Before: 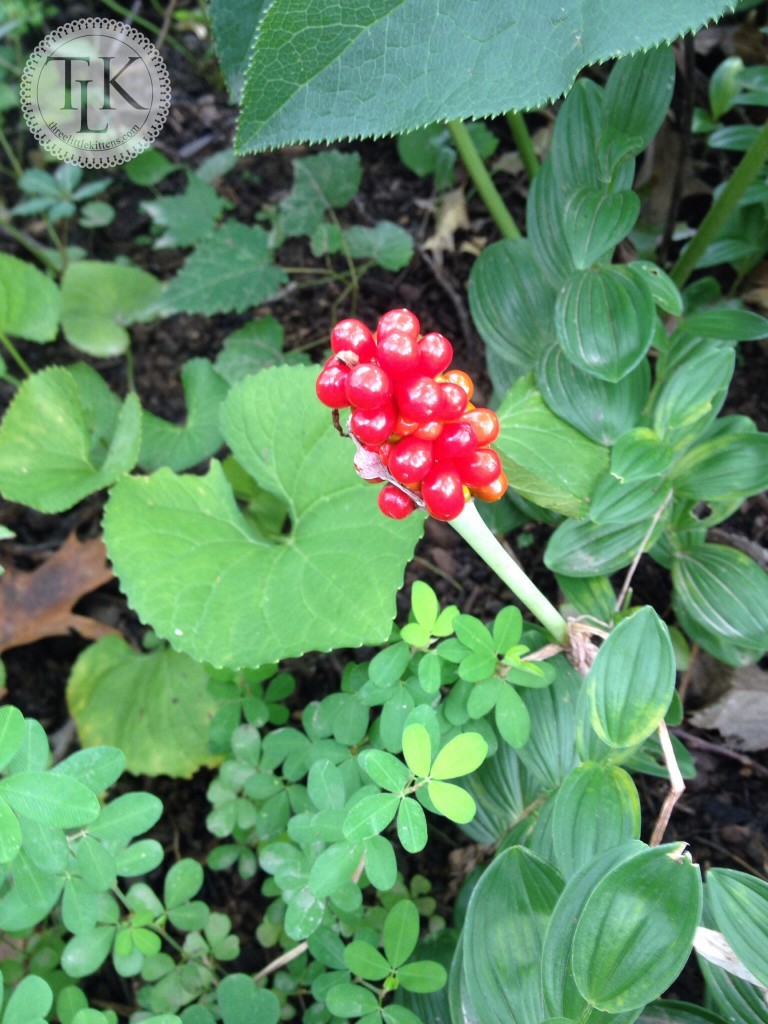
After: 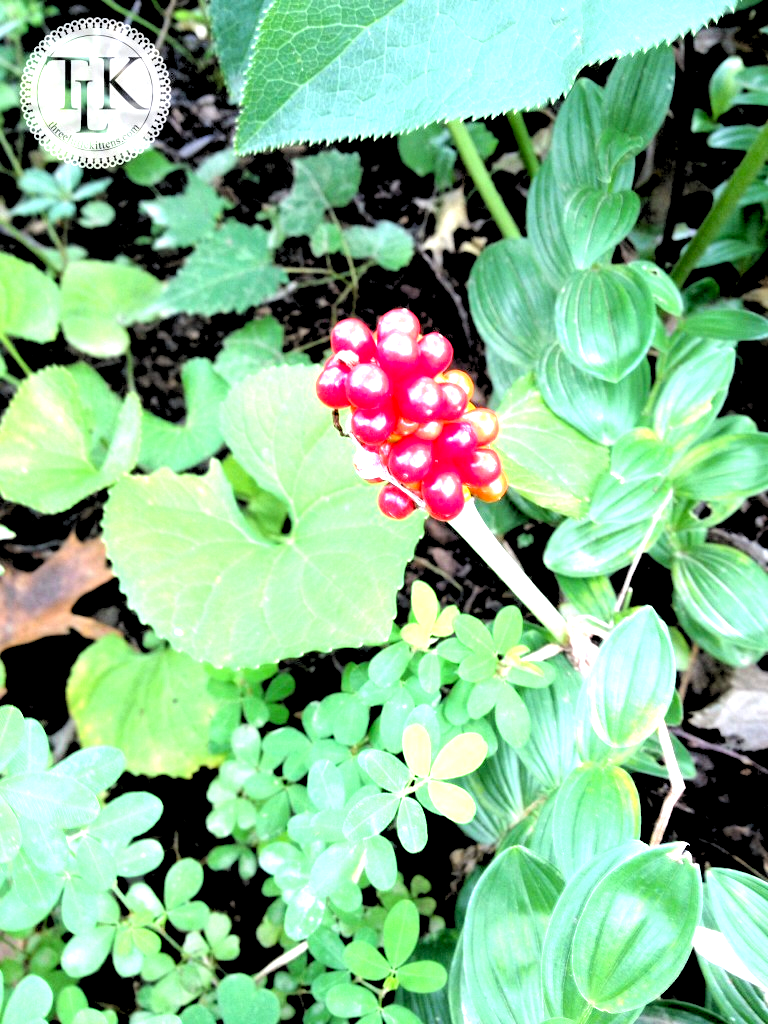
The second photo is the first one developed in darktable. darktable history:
exposure: black level correction 0.01, exposure 1 EV, compensate highlight preservation false
tone equalizer: -8 EV -0.417 EV, -7 EV -0.389 EV, -6 EV -0.333 EV, -5 EV -0.222 EV, -3 EV 0.222 EV, -2 EV 0.333 EV, -1 EV 0.389 EV, +0 EV 0.417 EV, edges refinement/feathering 500, mask exposure compensation -1.57 EV, preserve details no
rgb levels: levels [[0.029, 0.461, 0.922], [0, 0.5, 1], [0, 0.5, 1]]
